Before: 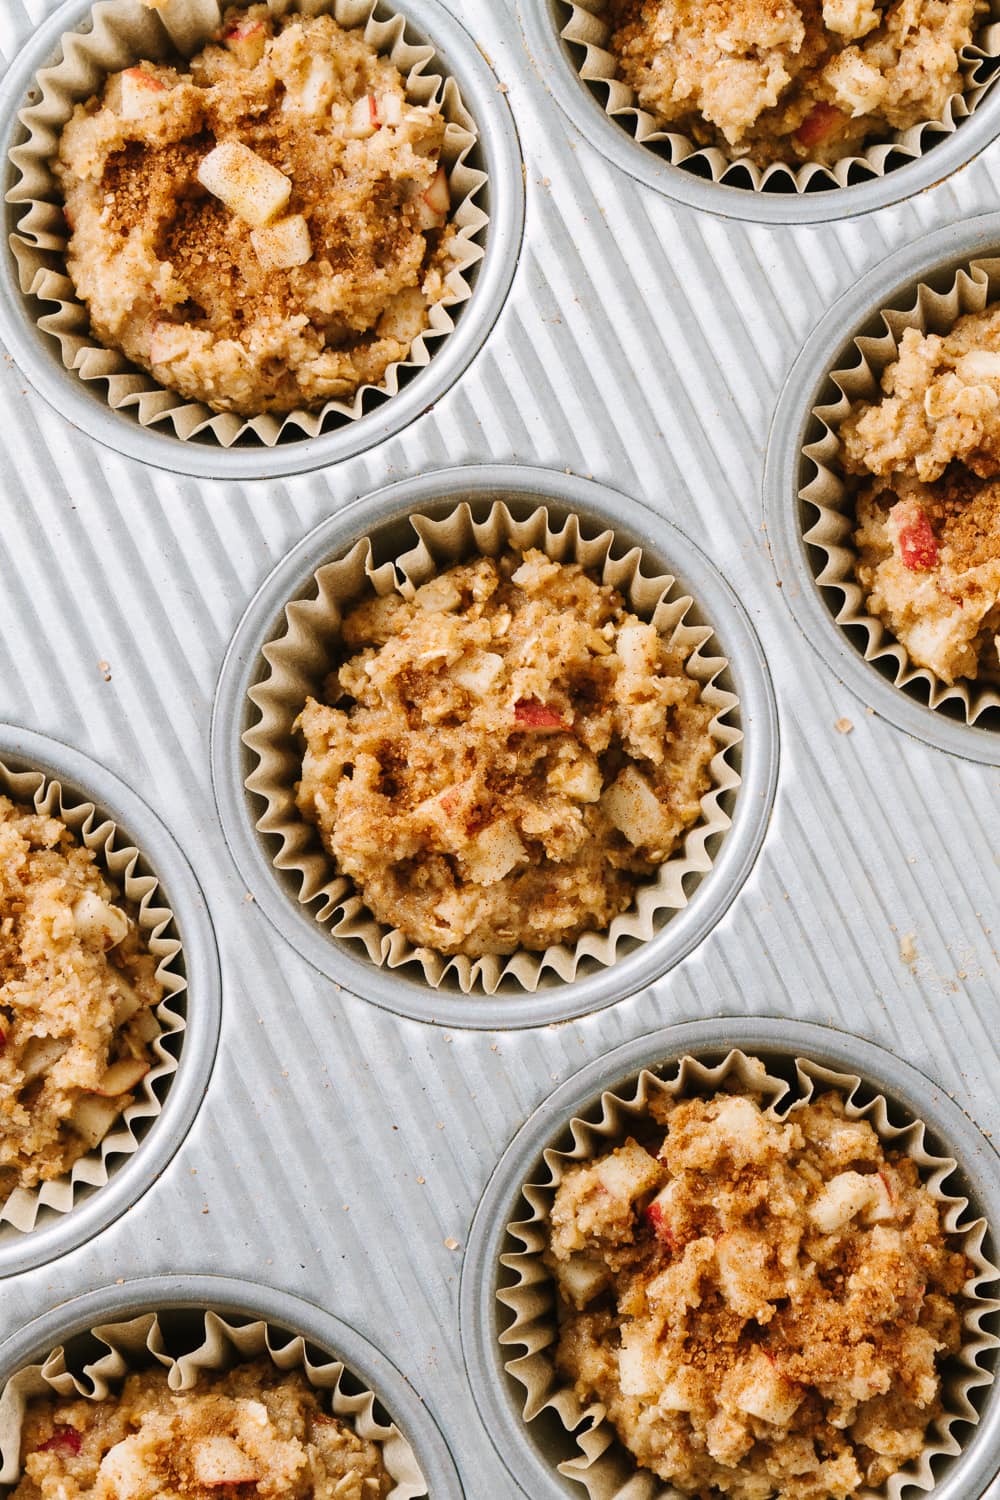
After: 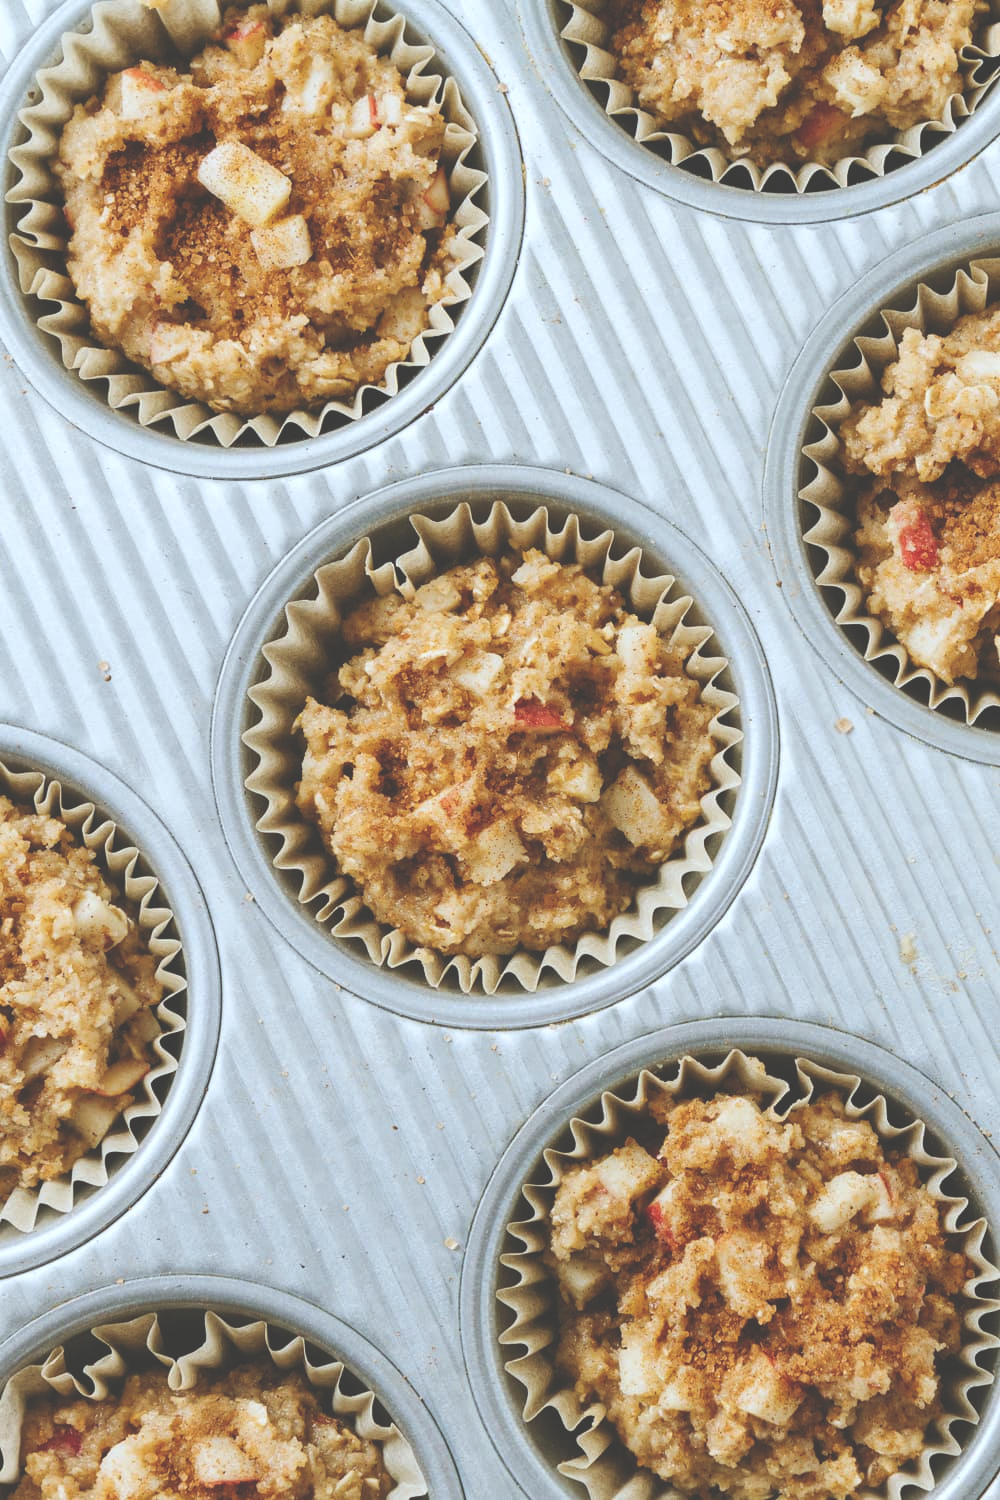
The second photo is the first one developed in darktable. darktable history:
exposure: black level correction -0.041, exposure 0.064 EV, compensate highlight preservation false
white balance: red 0.925, blue 1.046
